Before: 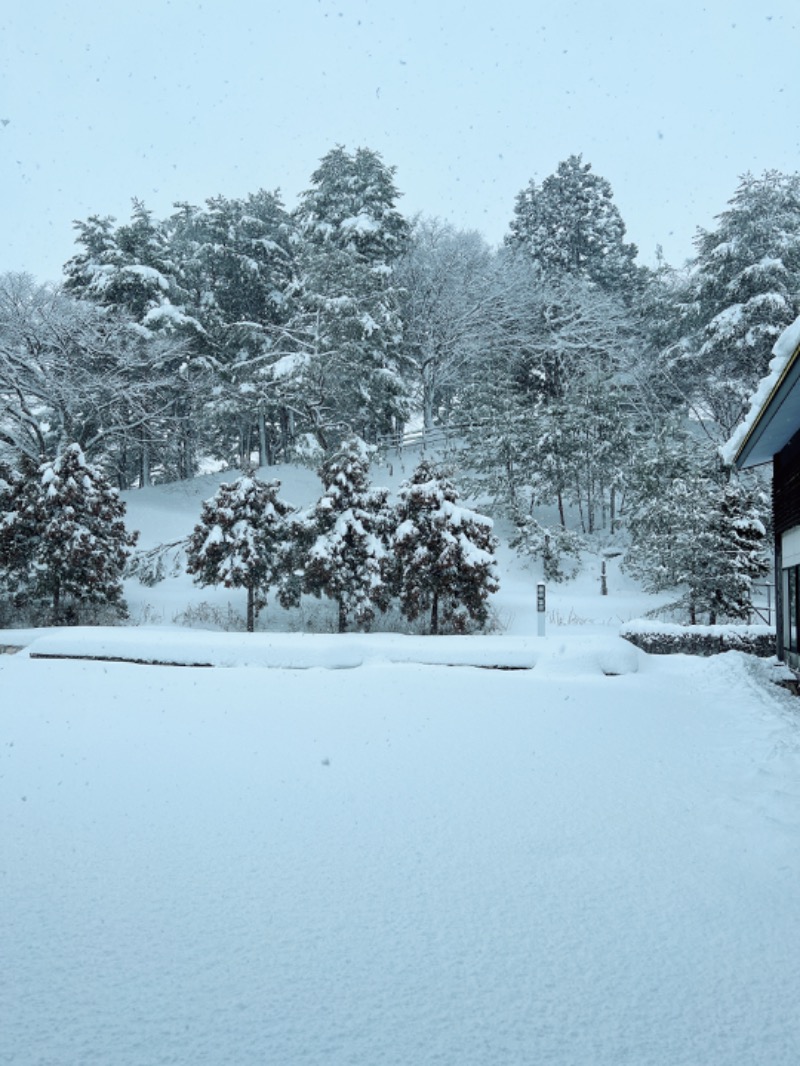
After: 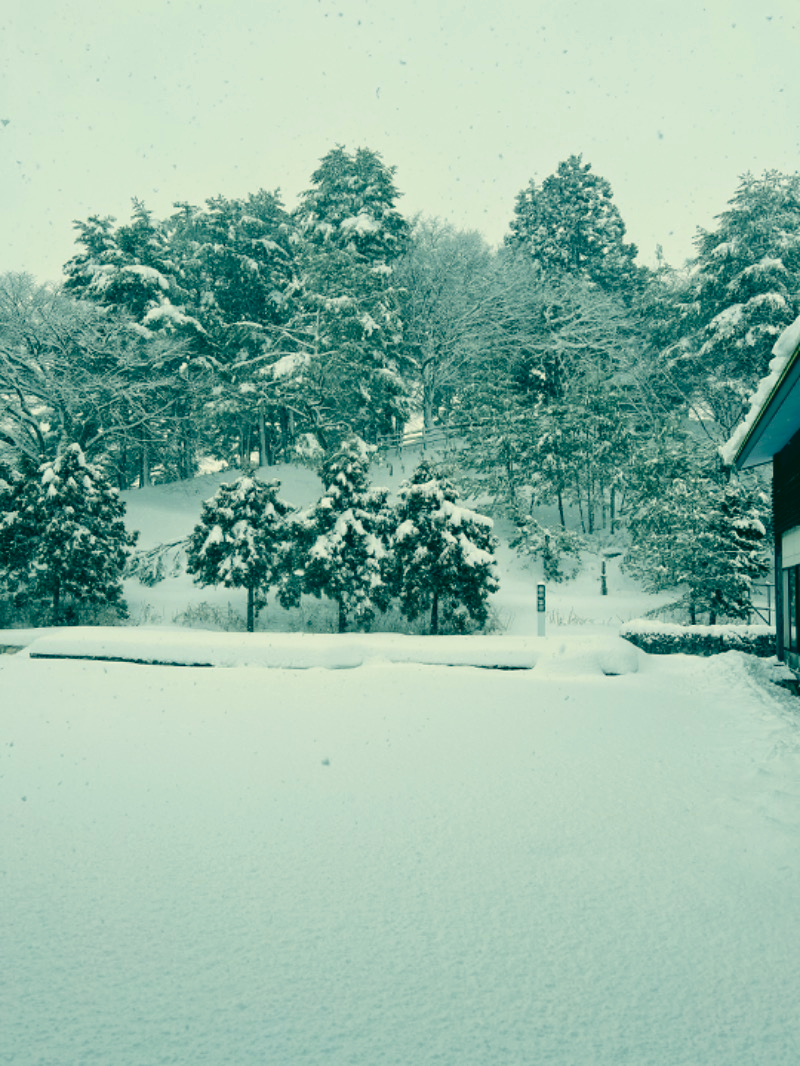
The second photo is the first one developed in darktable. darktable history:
color calibration: gray › normalize channels true, illuminant as shot in camera, x 0.358, y 0.373, temperature 4628.91 K, gamut compression 0.012
color correction: highlights a* 1.77, highlights b* 34.16, shadows a* -36.04, shadows b* -5.45
